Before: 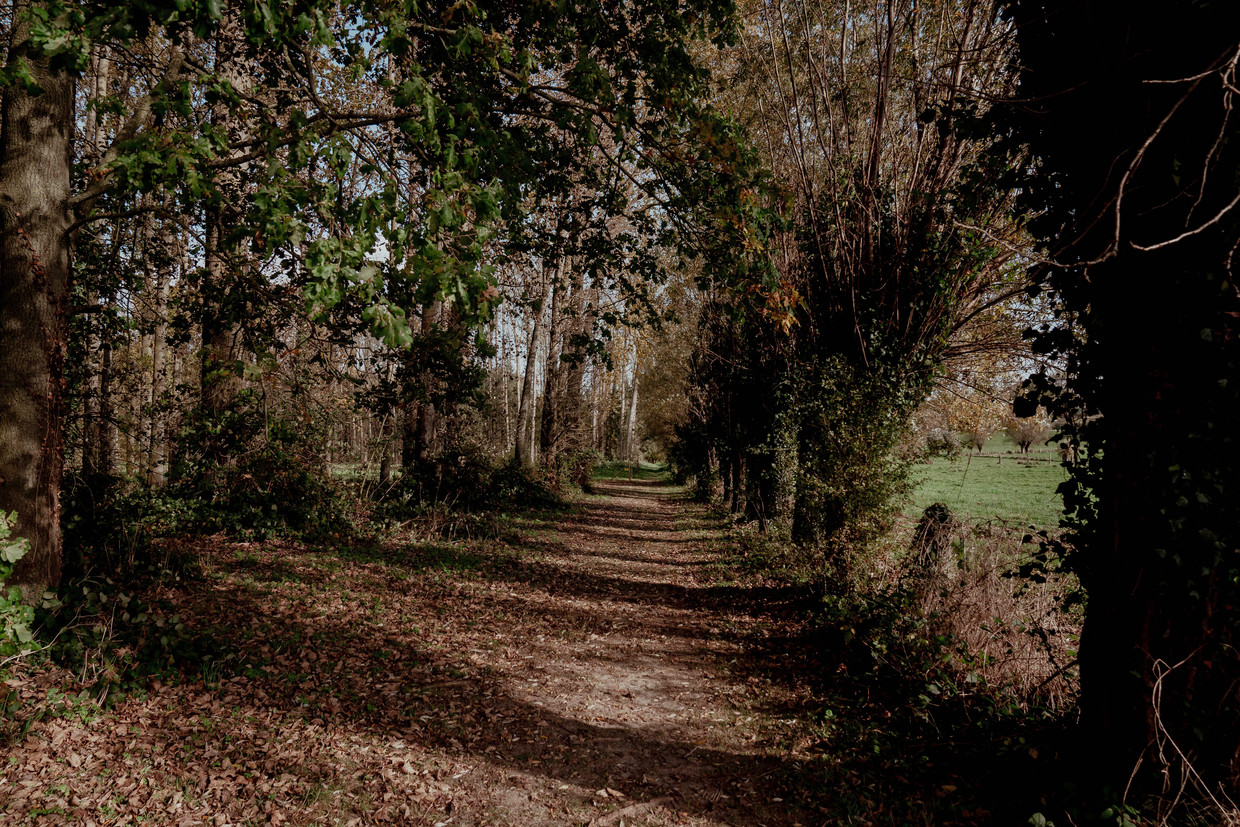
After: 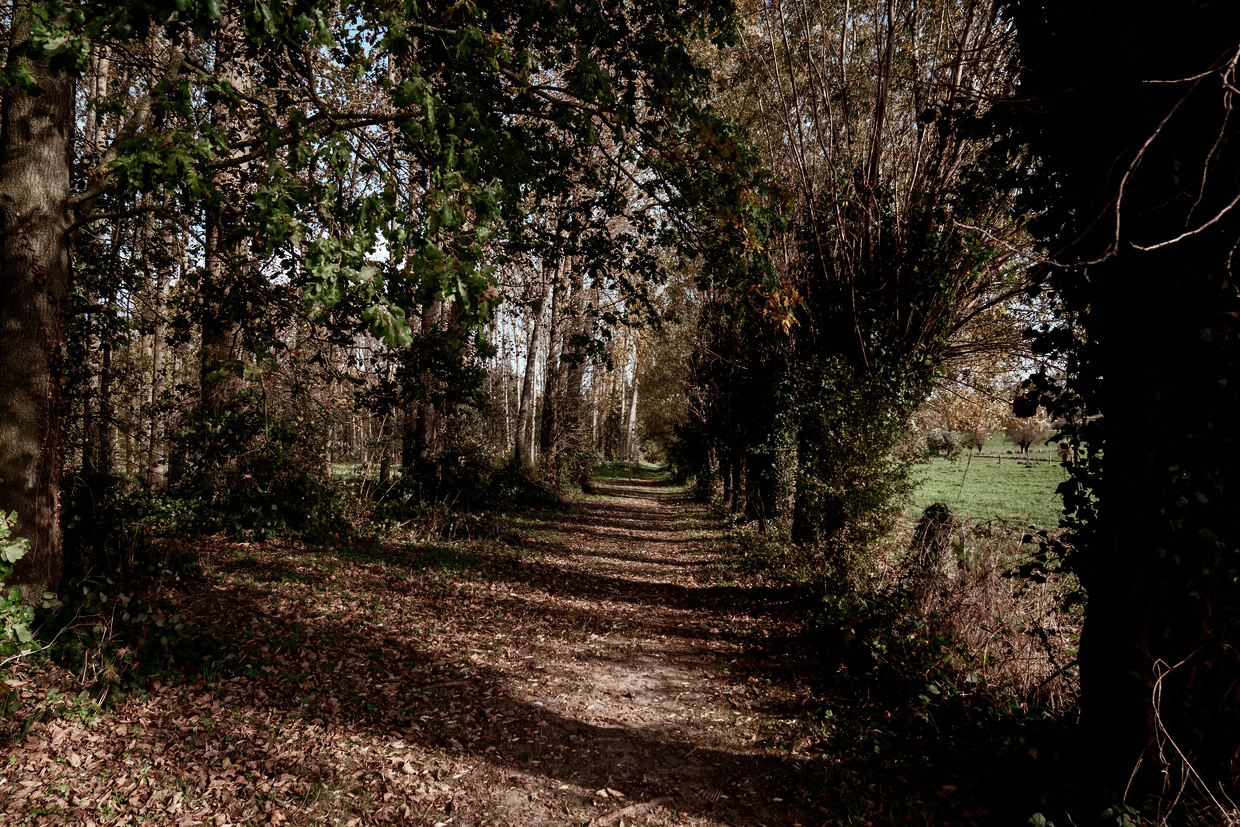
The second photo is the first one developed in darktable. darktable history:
tone equalizer: -8 EV -0.718 EV, -7 EV -0.684 EV, -6 EV -0.583 EV, -5 EV -0.365 EV, -3 EV 0.399 EV, -2 EV 0.6 EV, -1 EV 0.686 EV, +0 EV 0.774 EV, edges refinement/feathering 500, mask exposure compensation -1.57 EV, preserve details no
